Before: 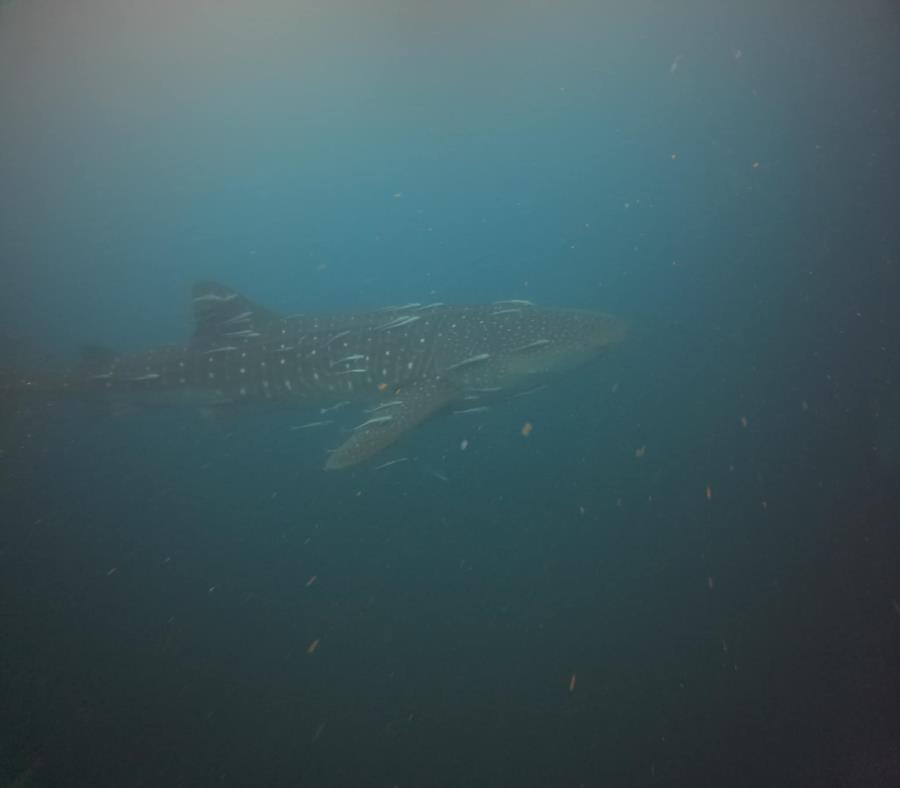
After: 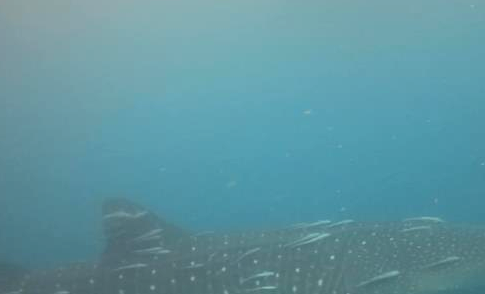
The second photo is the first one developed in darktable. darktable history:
crop: left 10.064%, top 10.585%, right 35.989%, bottom 52.035%
contrast brightness saturation: contrast 0.205, brightness 0.169, saturation 0.228
